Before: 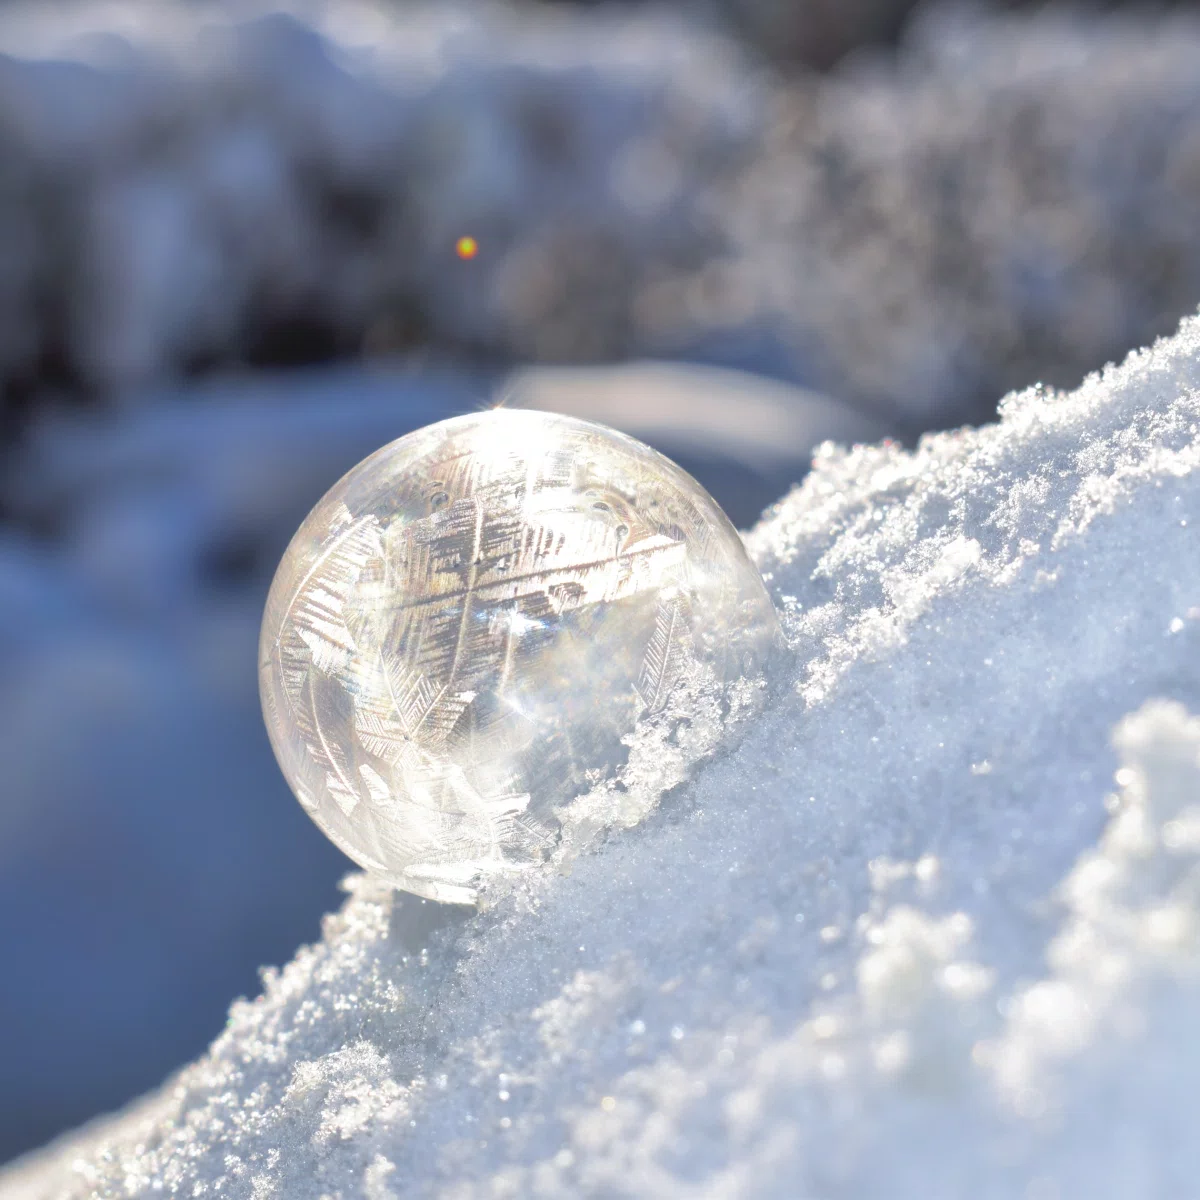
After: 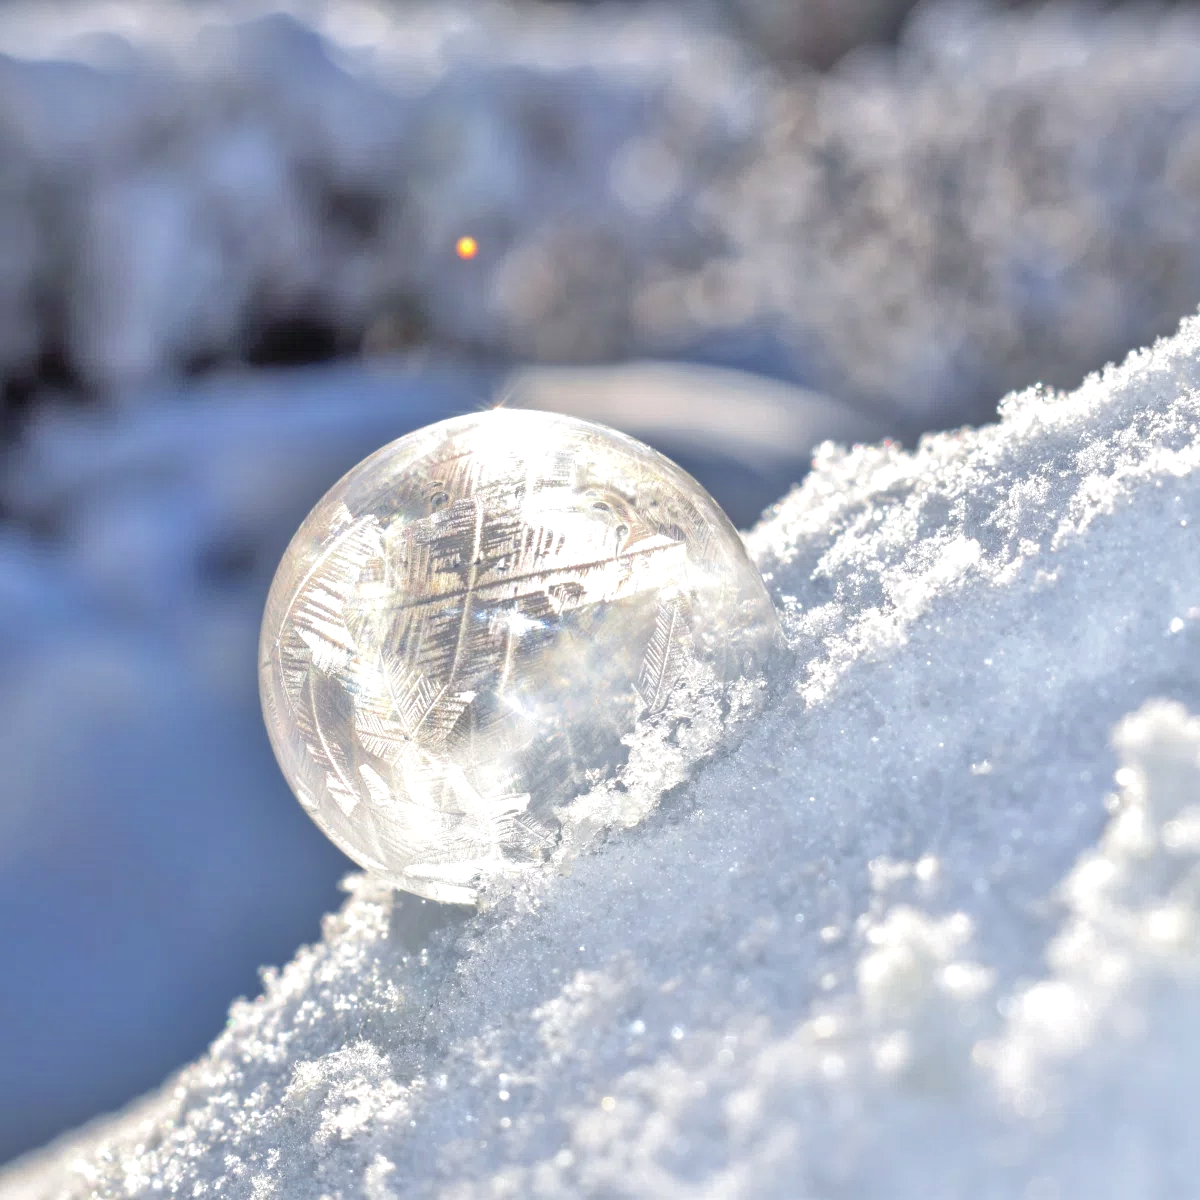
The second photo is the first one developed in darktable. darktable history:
local contrast: detail 130%
tone equalizer: -7 EV 0.161 EV, -6 EV 0.604 EV, -5 EV 1.17 EV, -4 EV 1.32 EV, -3 EV 1.14 EV, -2 EV 0.6 EV, -1 EV 0.149 EV, mask exposure compensation -0.492 EV
contrast brightness saturation: contrast 0.011, saturation -0.067
